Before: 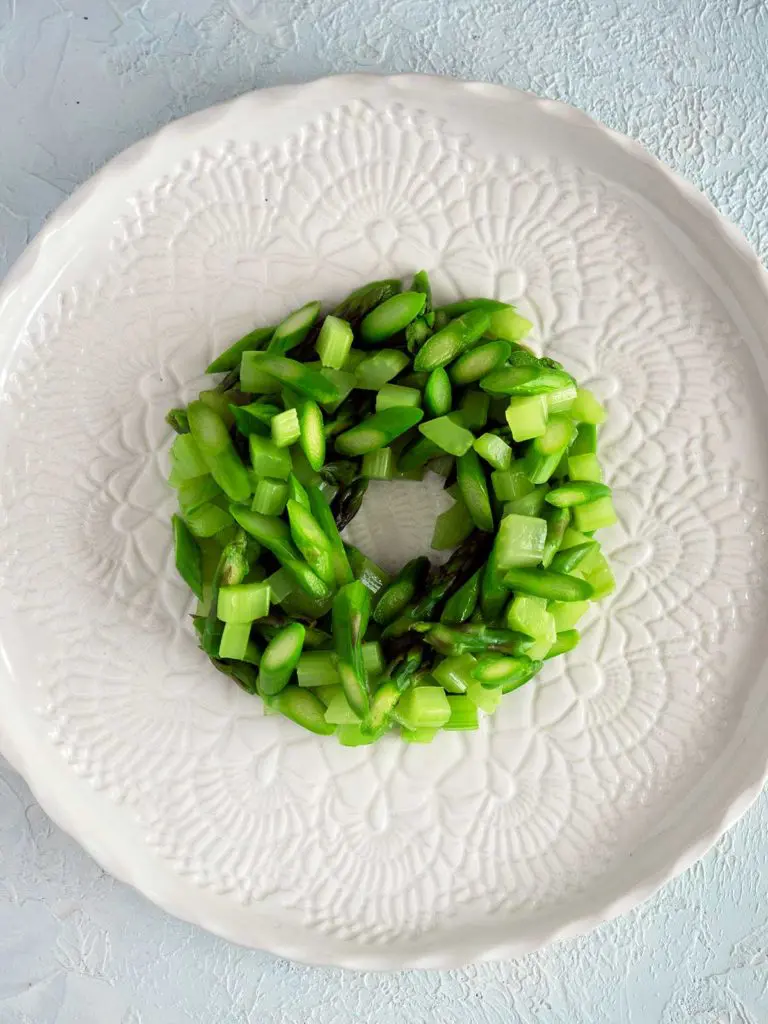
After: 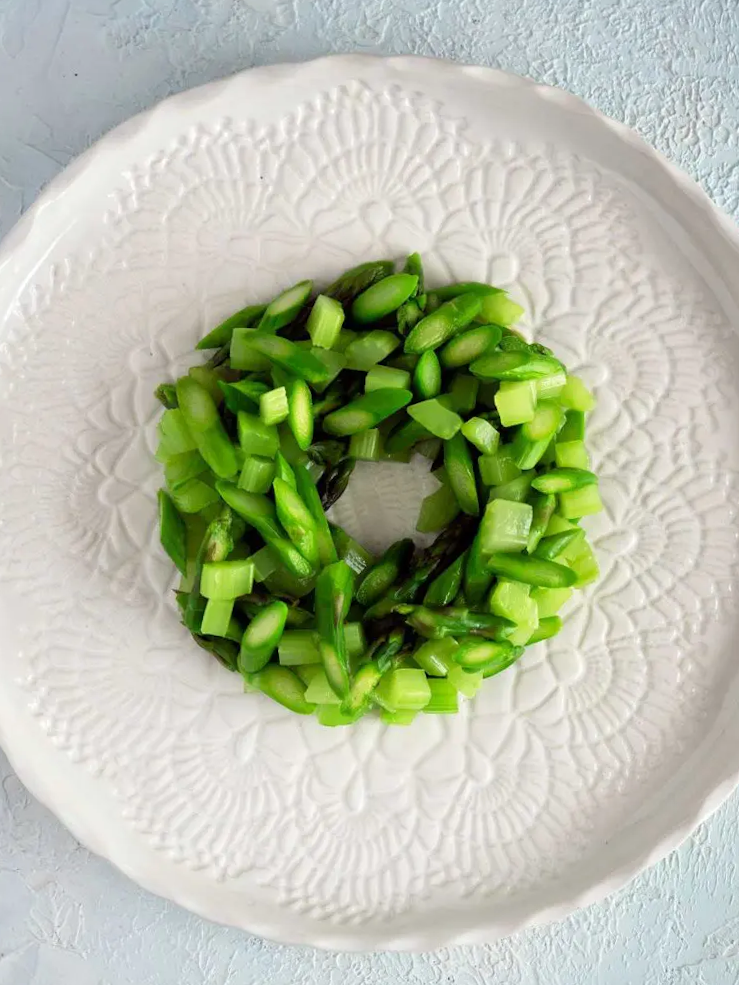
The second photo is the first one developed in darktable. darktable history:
crop and rotate: angle -1.68°
exposure: compensate highlight preservation false
